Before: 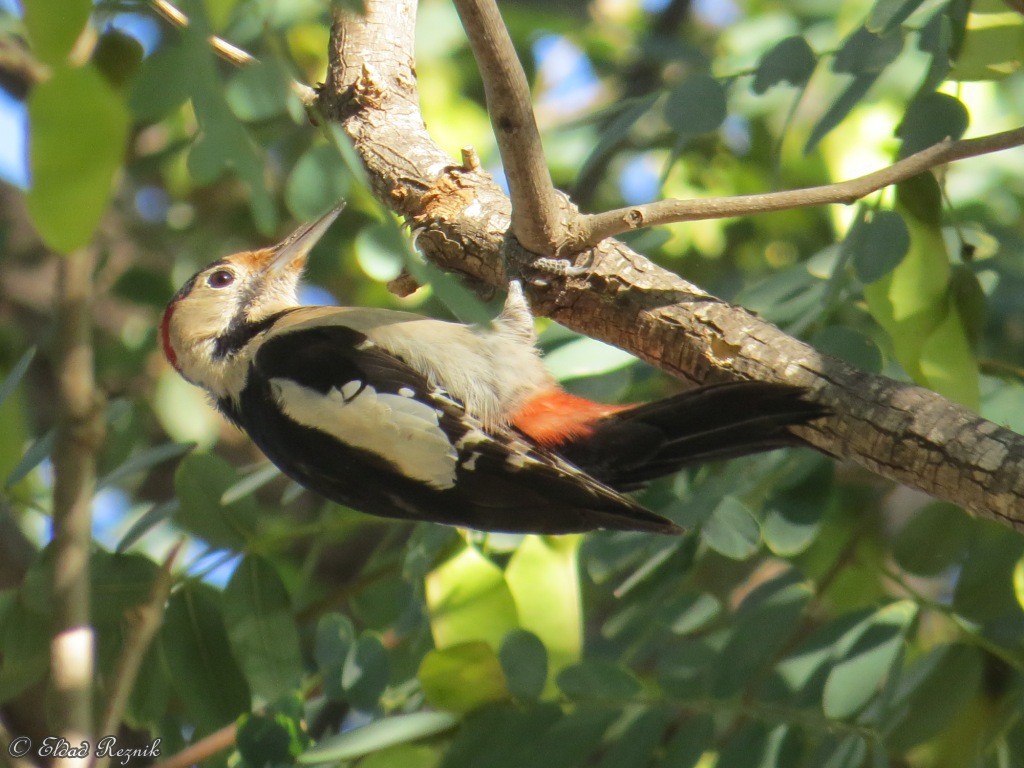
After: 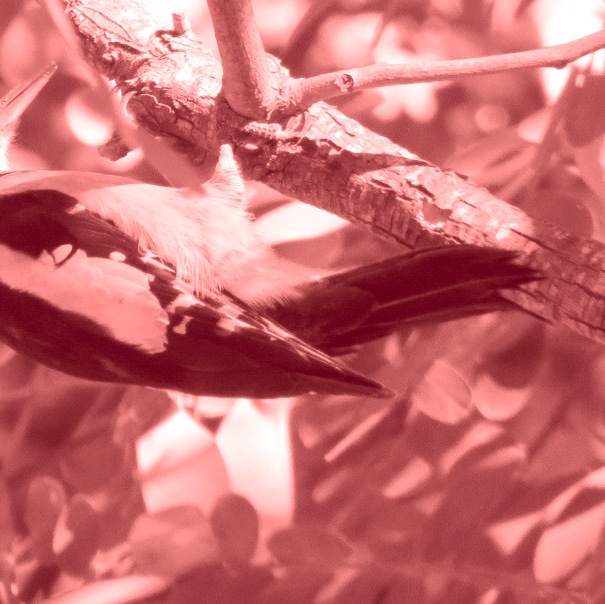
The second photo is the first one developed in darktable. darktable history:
shadows and highlights: shadows 37.27, highlights -28.18, soften with gaussian
colorize: saturation 60%, source mix 100%
crop and rotate: left 28.256%, top 17.734%, right 12.656%, bottom 3.573%
